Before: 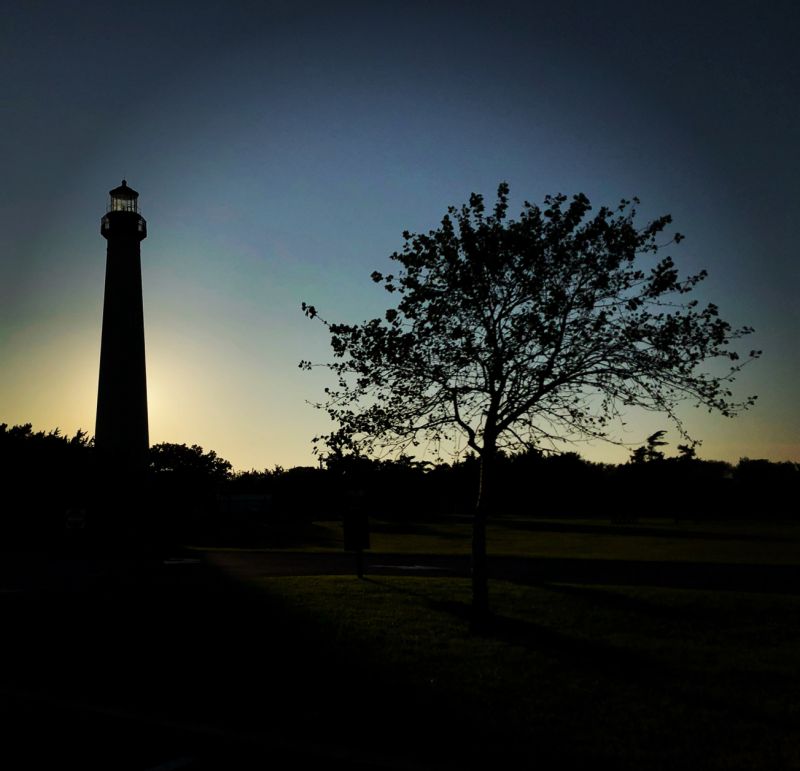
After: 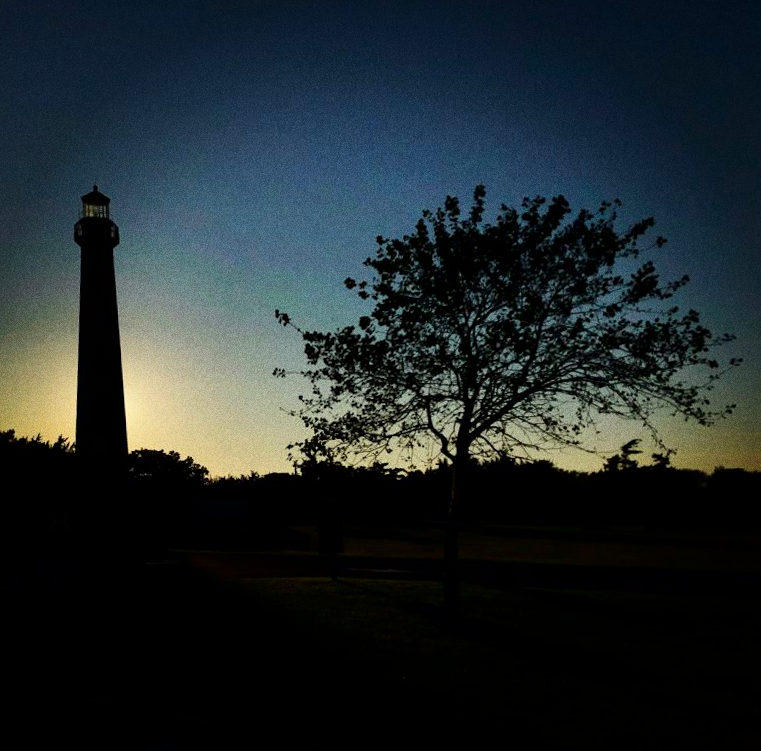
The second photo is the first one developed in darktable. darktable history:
contrast brightness saturation: contrast 0.12, brightness -0.12, saturation 0.2
grain: coarseness 0.09 ISO, strength 40%
rotate and perspective: rotation 0.074°, lens shift (vertical) 0.096, lens shift (horizontal) -0.041, crop left 0.043, crop right 0.952, crop top 0.024, crop bottom 0.979
